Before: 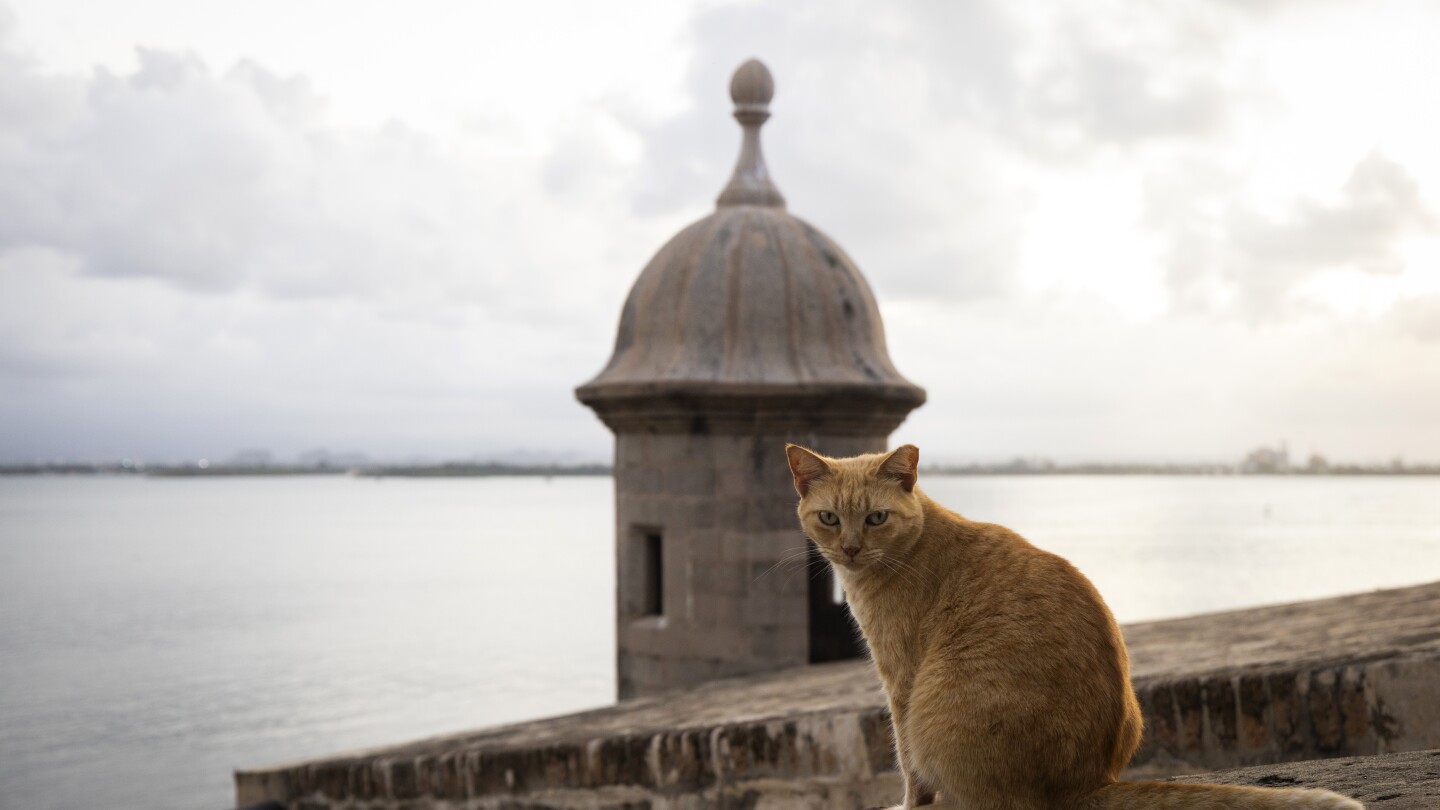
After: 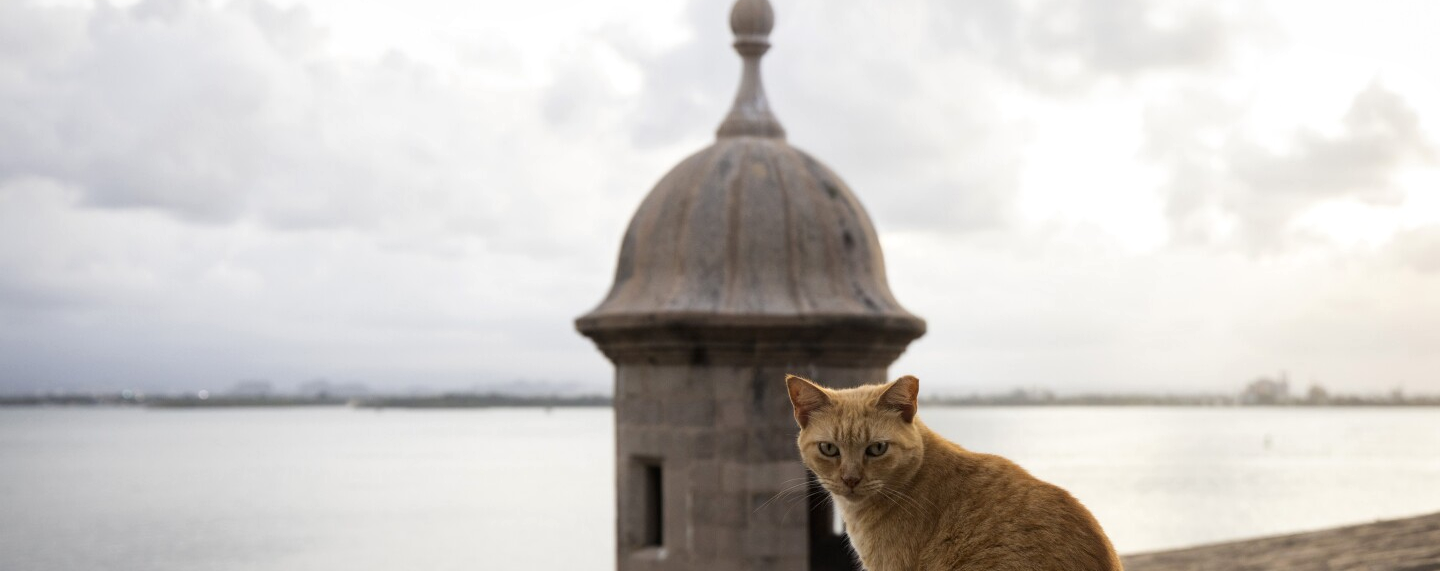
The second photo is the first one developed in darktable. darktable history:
local contrast: mode bilateral grid, contrast 20, coarseness 50, detail 120%, midtone range 0.2
crop and rotate: top 8.554%, bottom 20.855%
